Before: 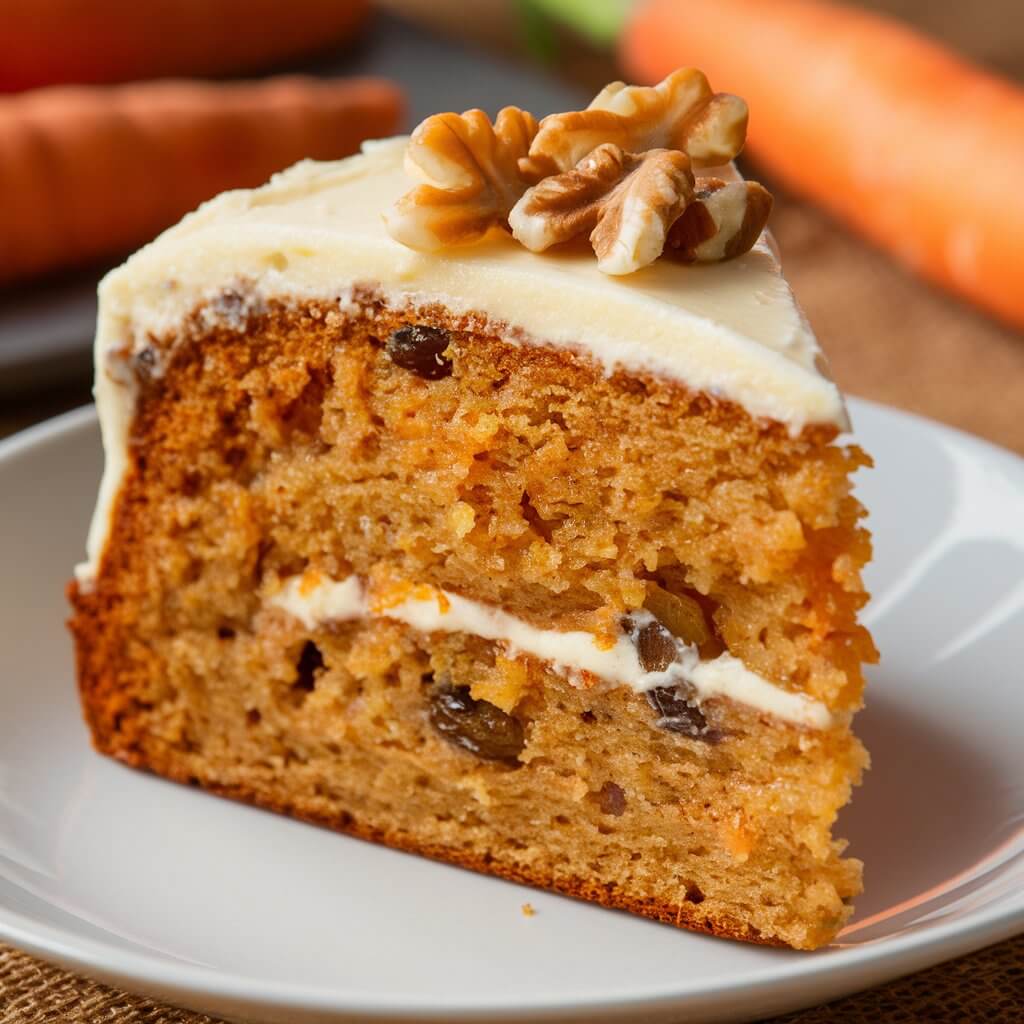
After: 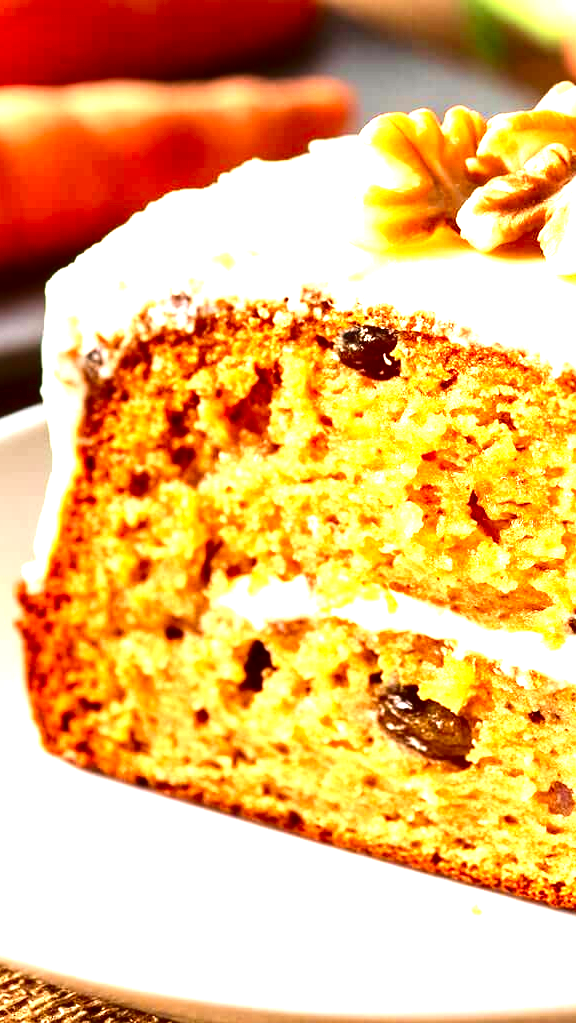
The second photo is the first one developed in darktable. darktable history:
local contrast: mode bilateral grid, contrast 20, coarseness 50, detail 120%, midtone range 0.2
exposure: exposure 2.04 EV, compensate highlight preservation false
contrast brightness saturation: contrast 0.19, brightness -0.24, saturation 0.11
crop: left 5.114%, right 38.589%
velvia: on, module defaults
